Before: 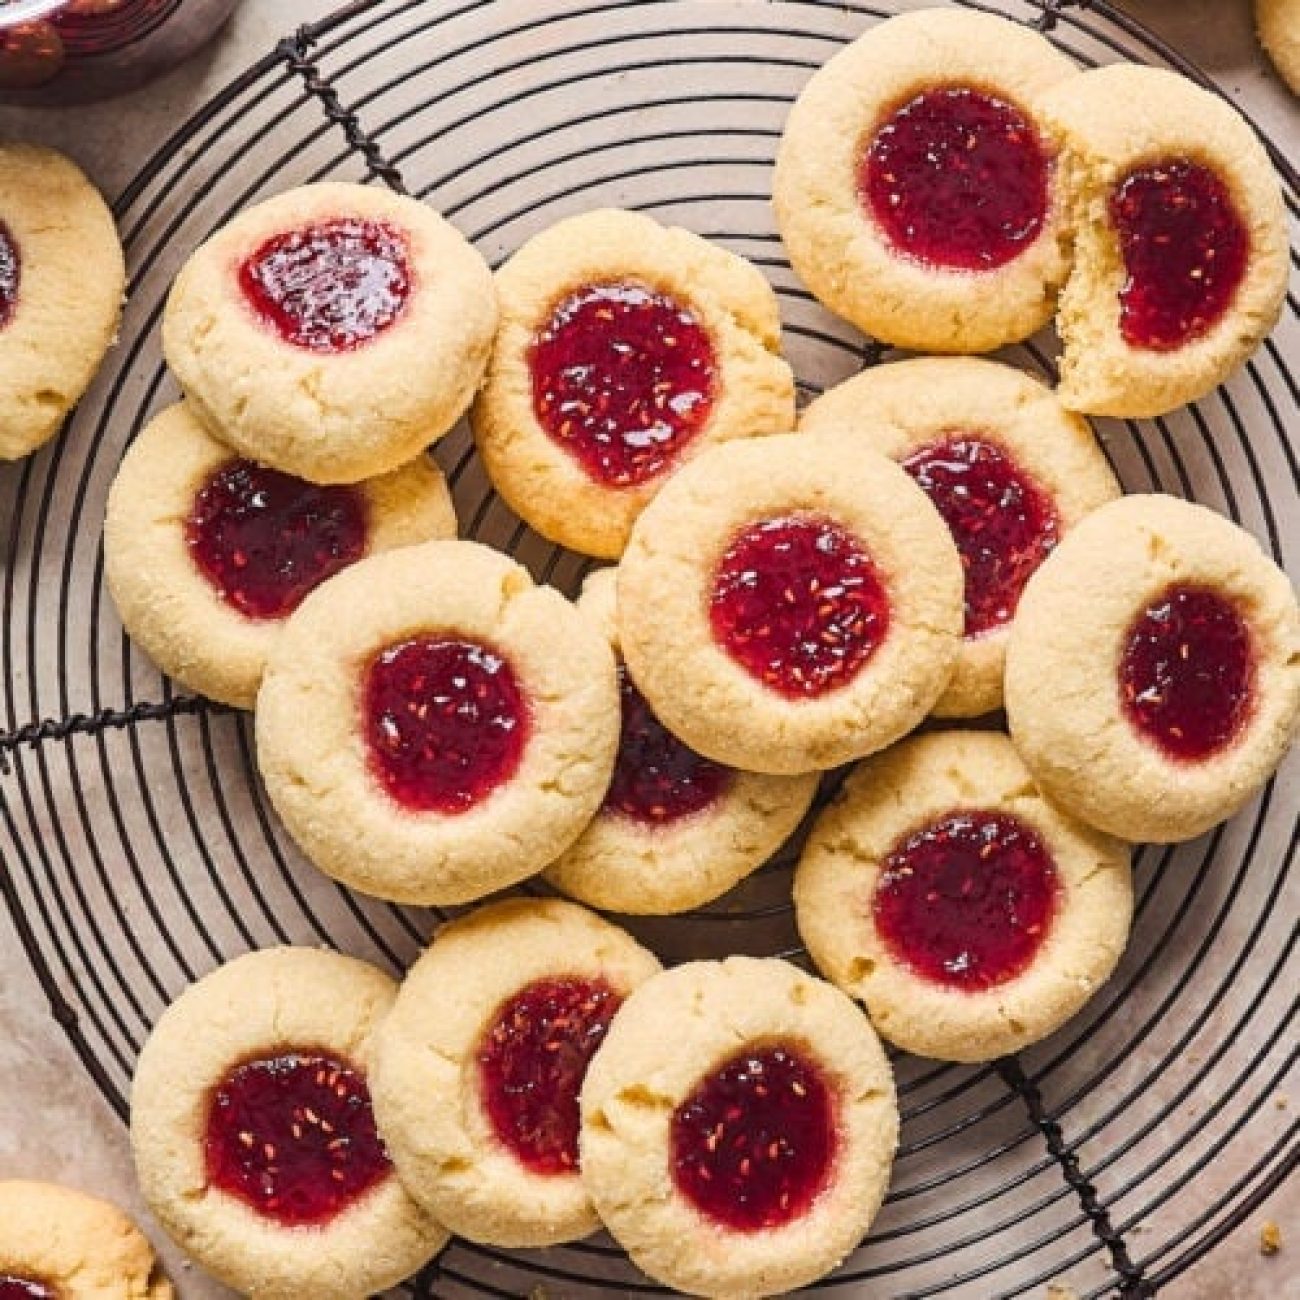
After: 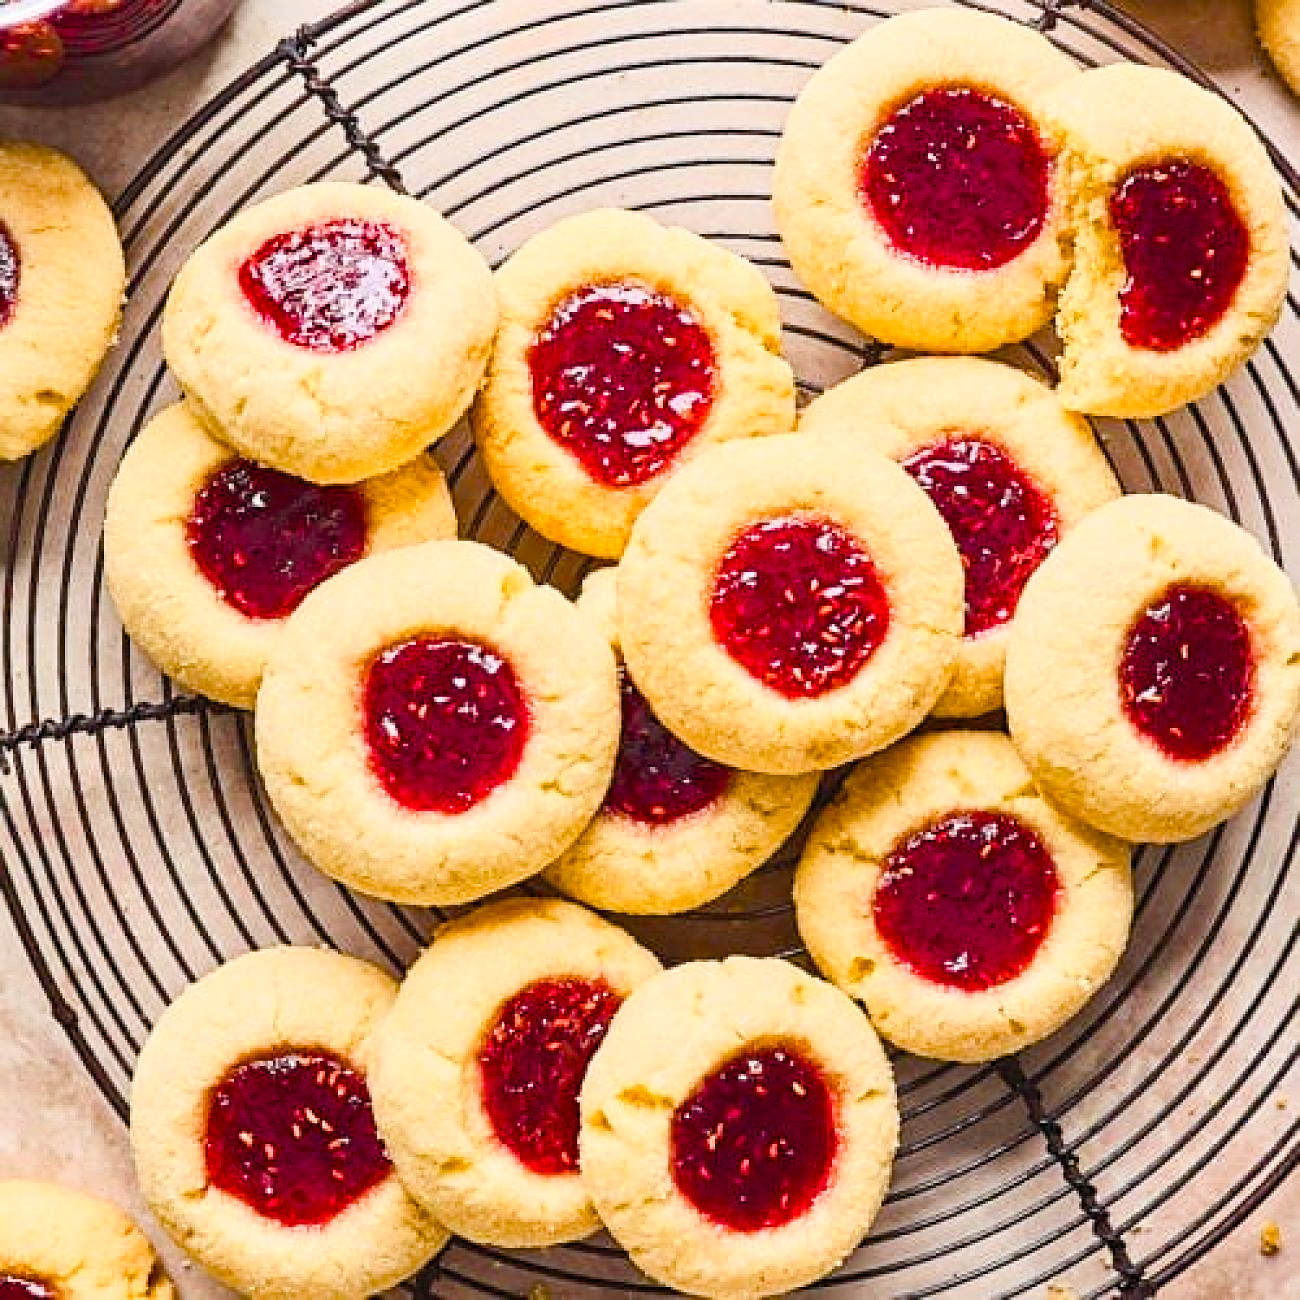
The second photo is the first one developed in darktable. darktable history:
color balance rgb: perceptual saturation grading › global saturation 35%, perceptual saturation grading › highlights -30%, perceptual saturation grading › shadows 35%, perceptual brilliance grading › global brilliance 3%, perceptual brilliance grading › highlights -3%, perceptual brilliance grading › shadows 3%
sharpen: on, module defaults
contrast brightness saturation: contrast 0.2, brightness 0.15, saturation 0.14
